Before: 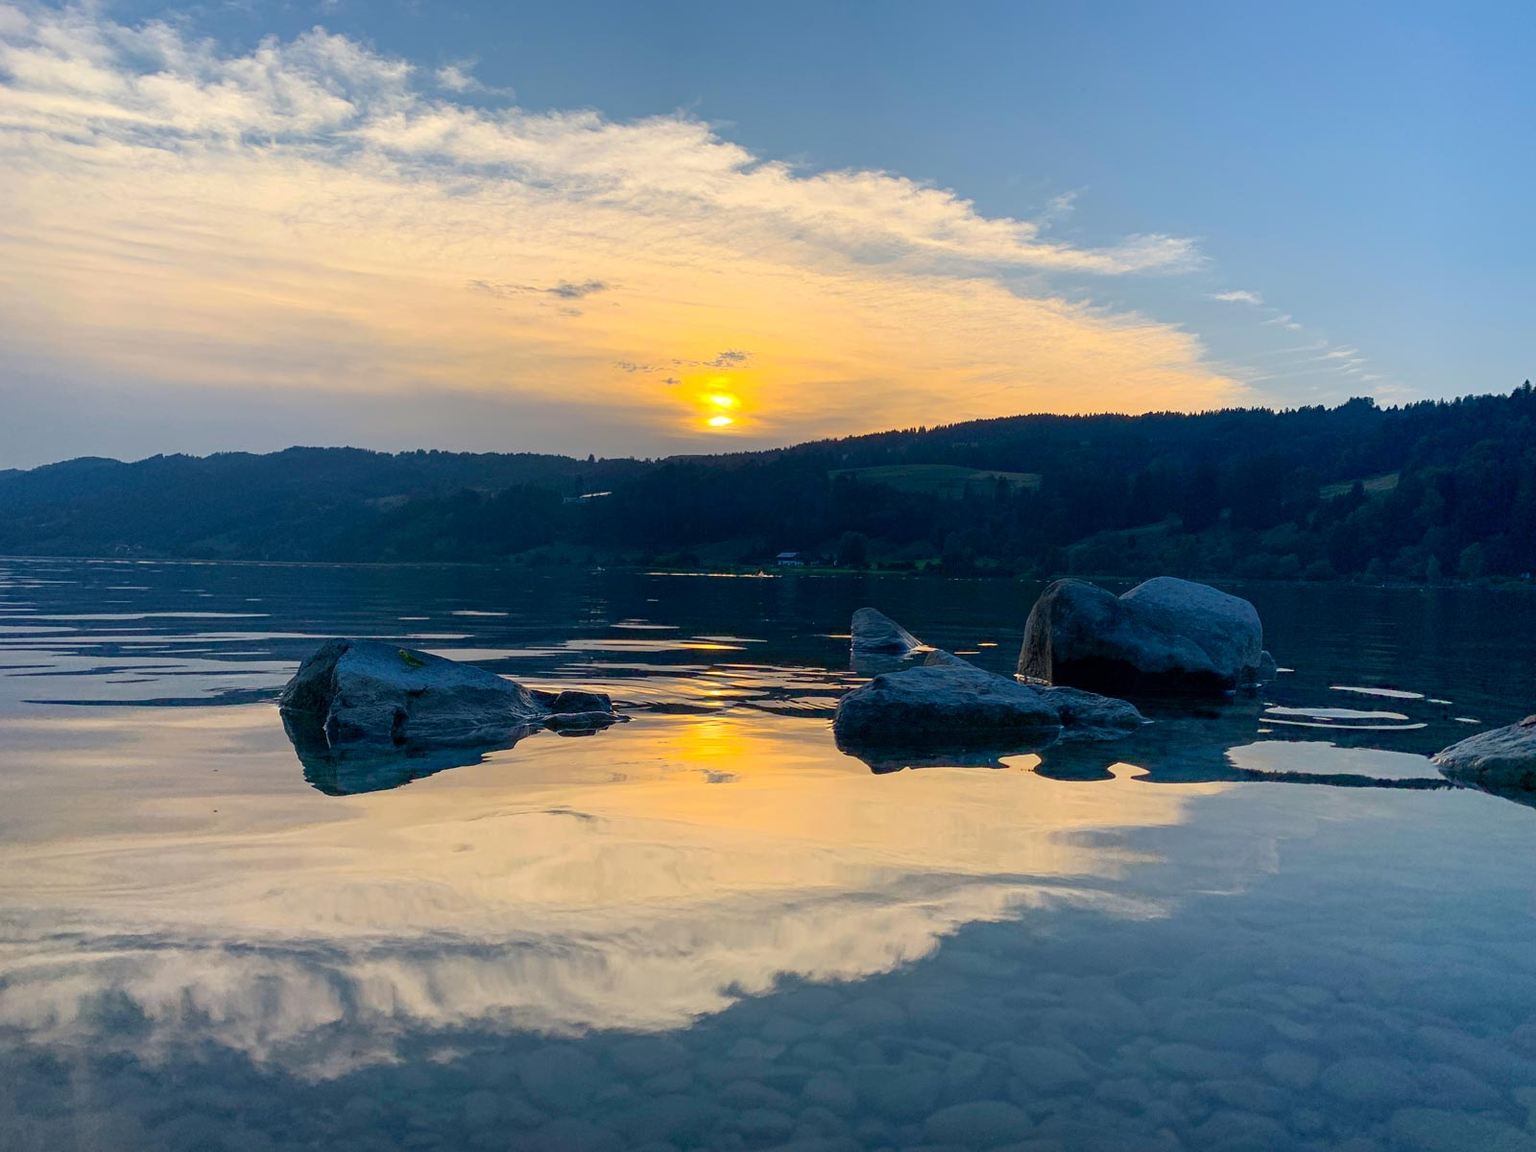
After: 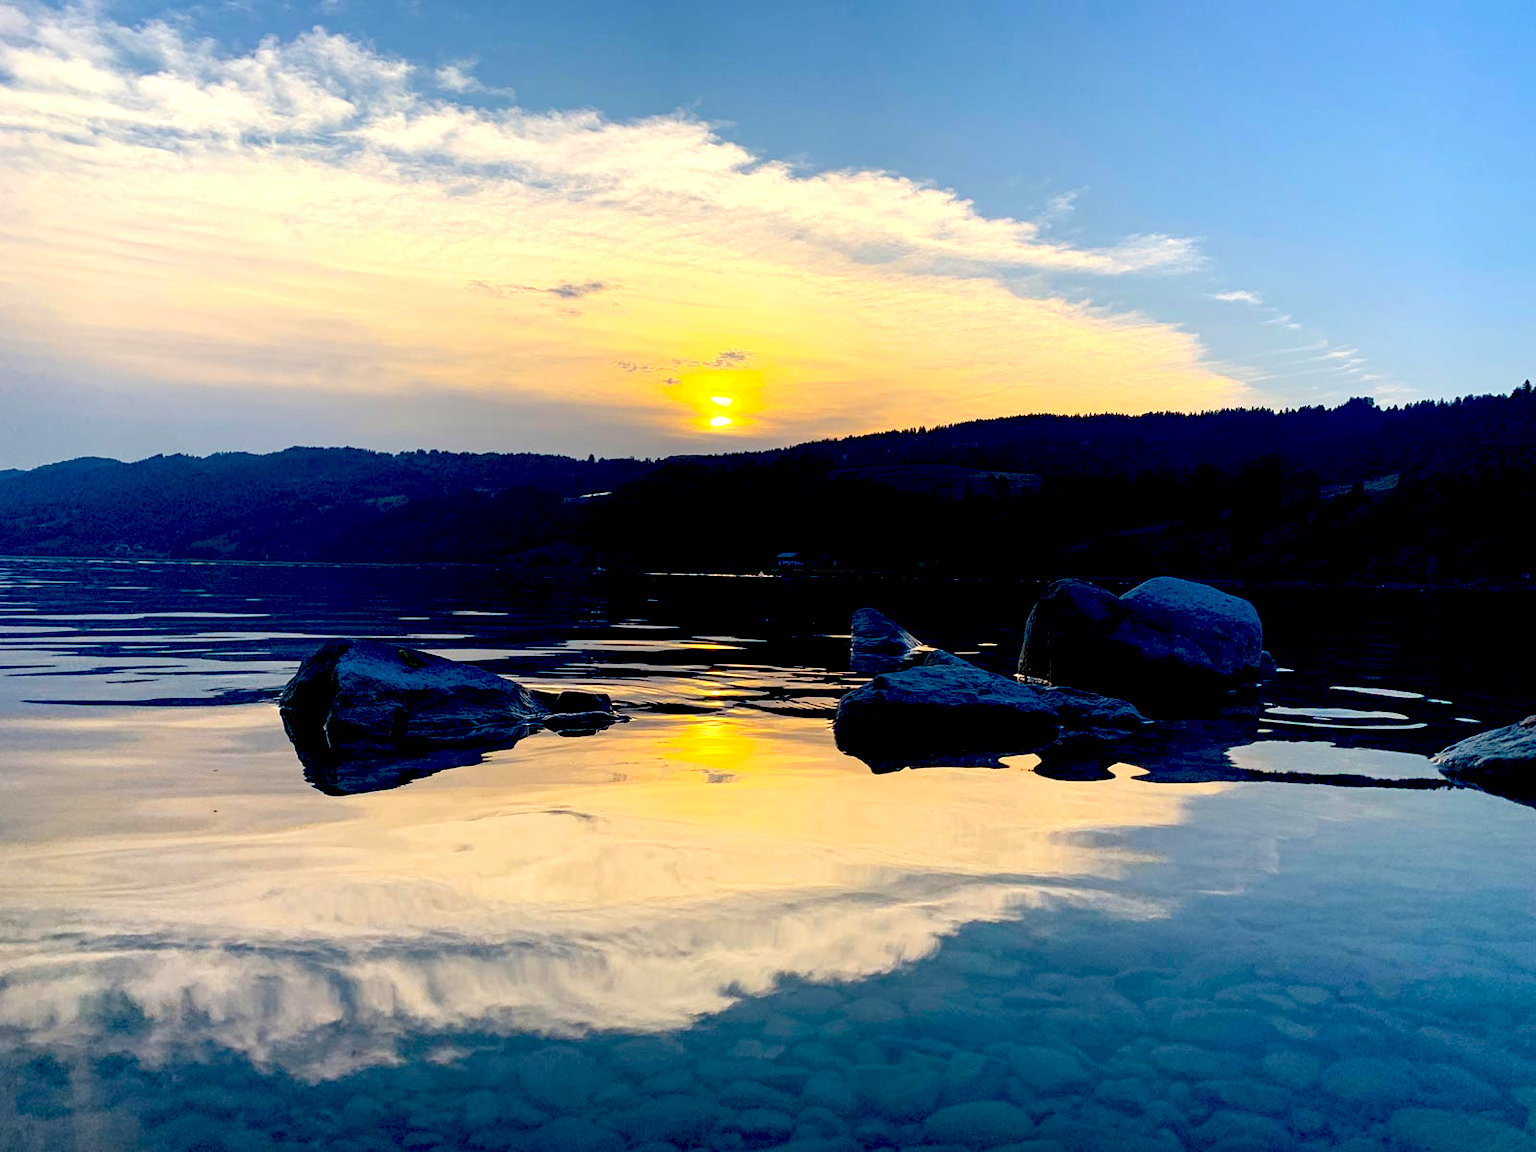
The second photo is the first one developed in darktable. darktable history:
exposure: black level correction 0.04, exposure 0.498 EV, compensate highlight preservation false
